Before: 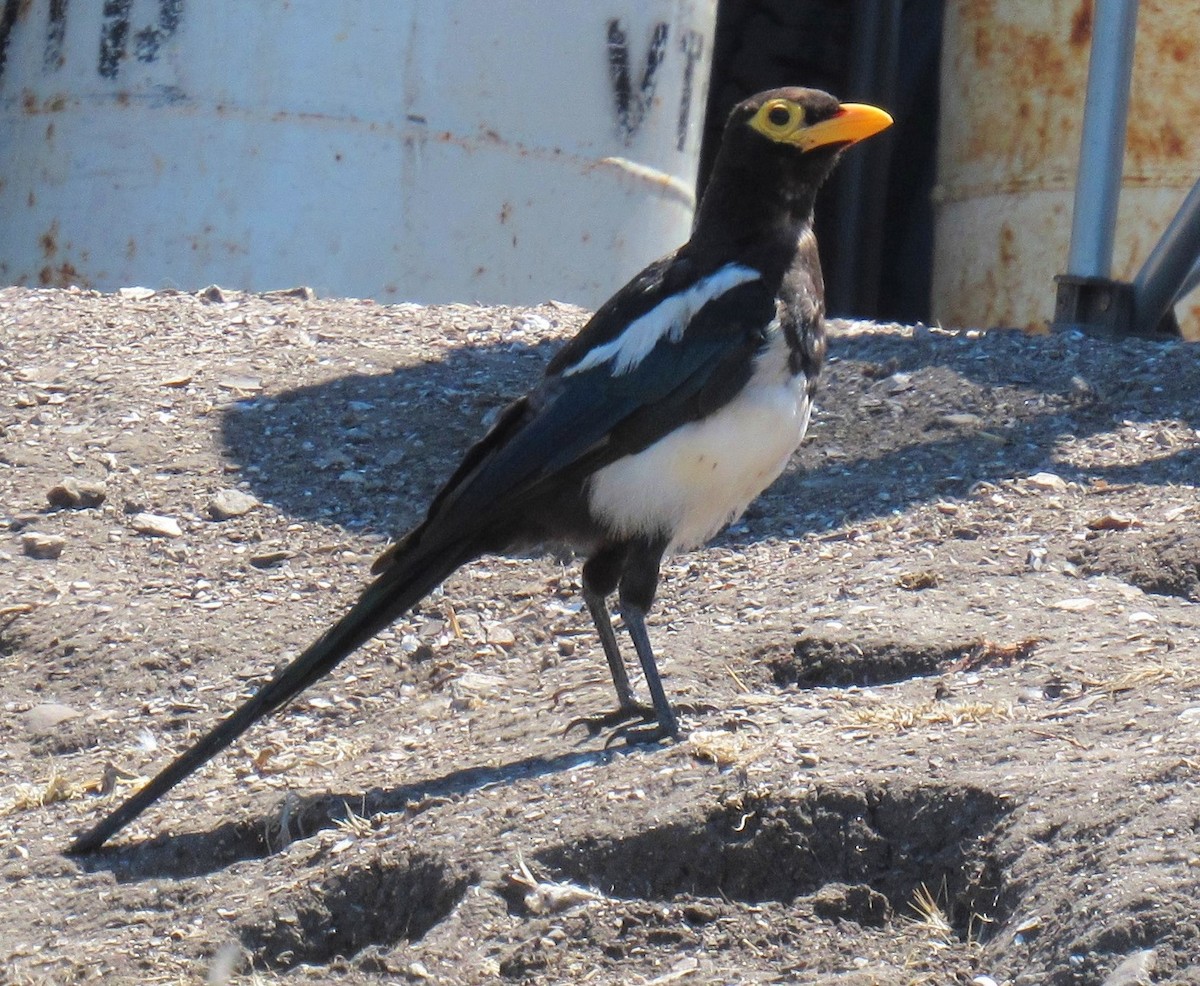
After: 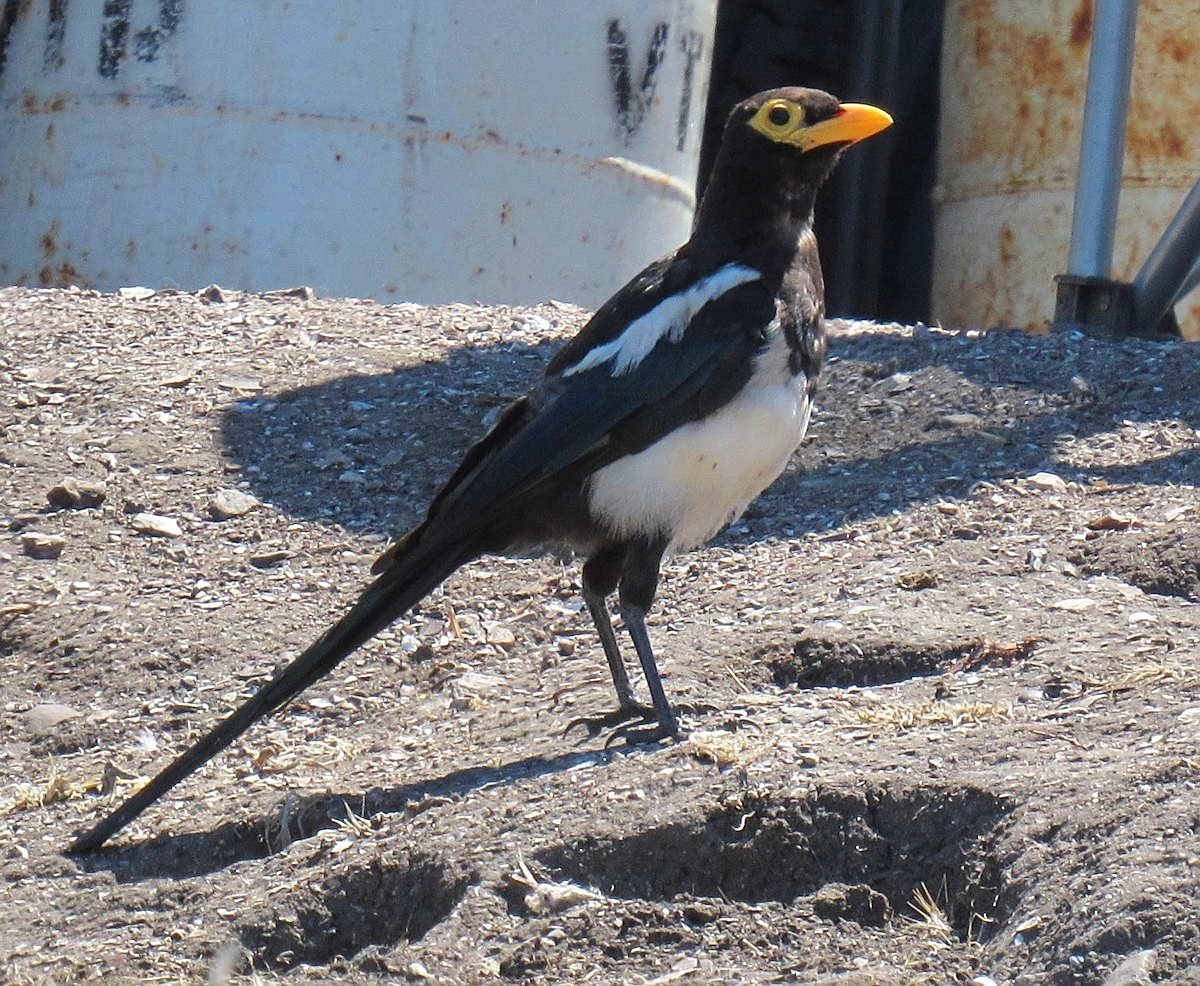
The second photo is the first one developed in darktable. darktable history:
shadows and highlights: radius 107.15, shadows 23.7, highlights -57.47, low approximation 0.01, soften with gaussian
sharpen: on, module defaults
